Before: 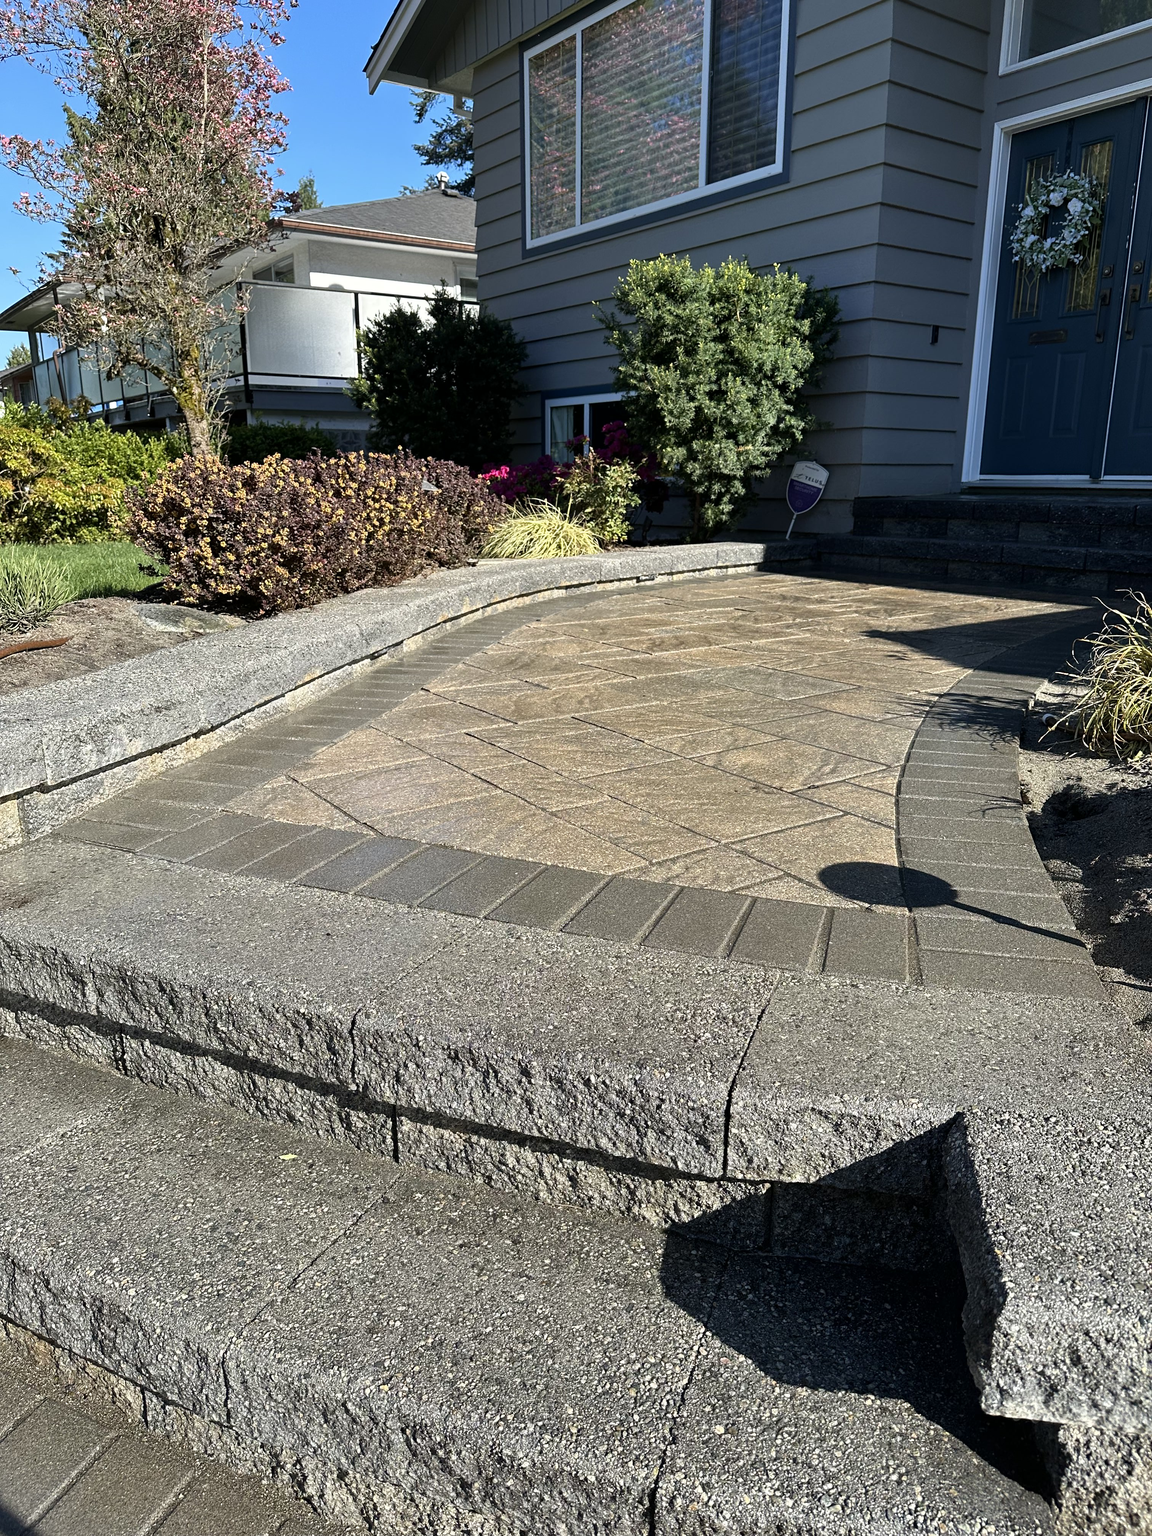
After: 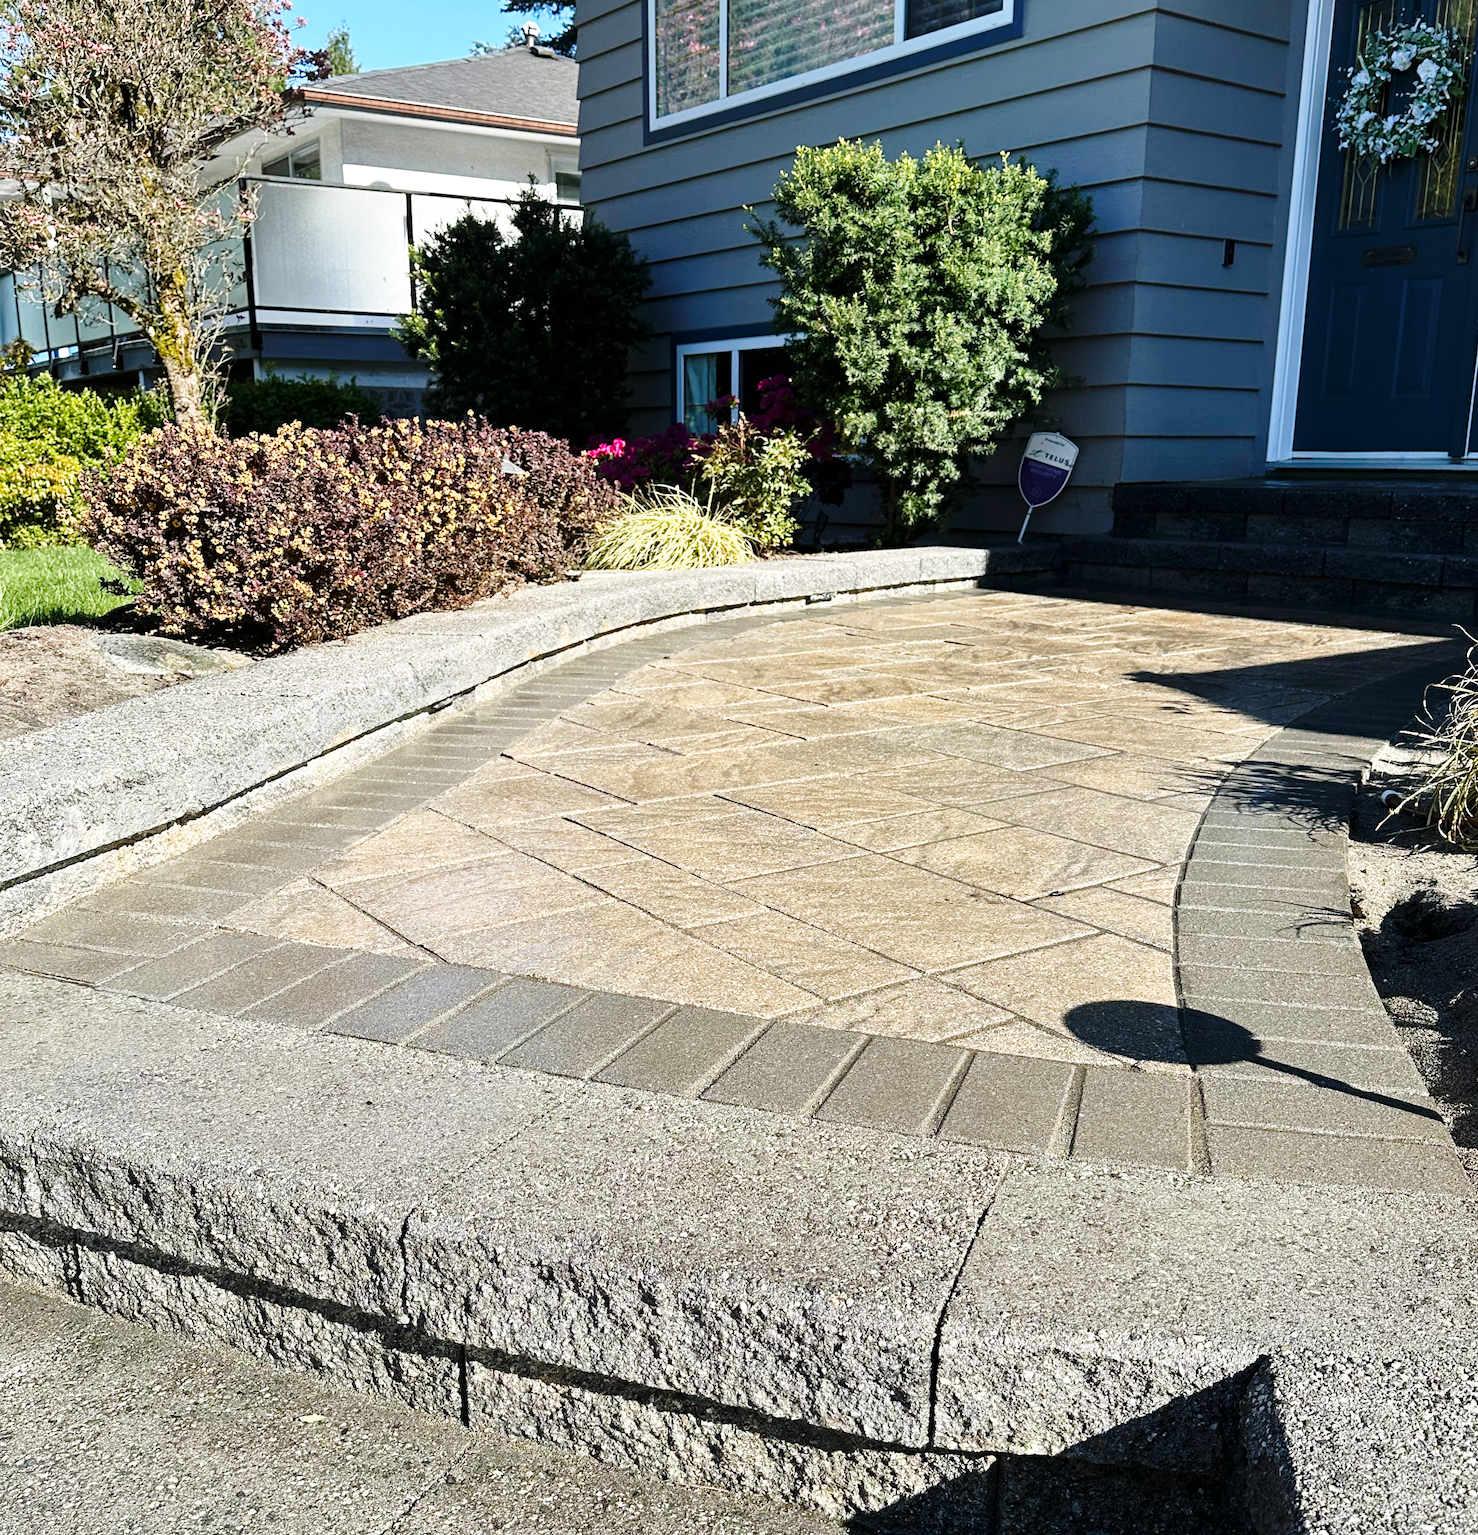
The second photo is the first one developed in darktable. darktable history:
base curve: curves: ch0 [(0, 0) (0.028, 0.03) (0.121, 0.232) (0.46, 0.748) (0.859, 0.968) (1, 1)], preserve colors none
crop: left 5.932%, top 10.21%, right 3.534%, bottom 19.253%
